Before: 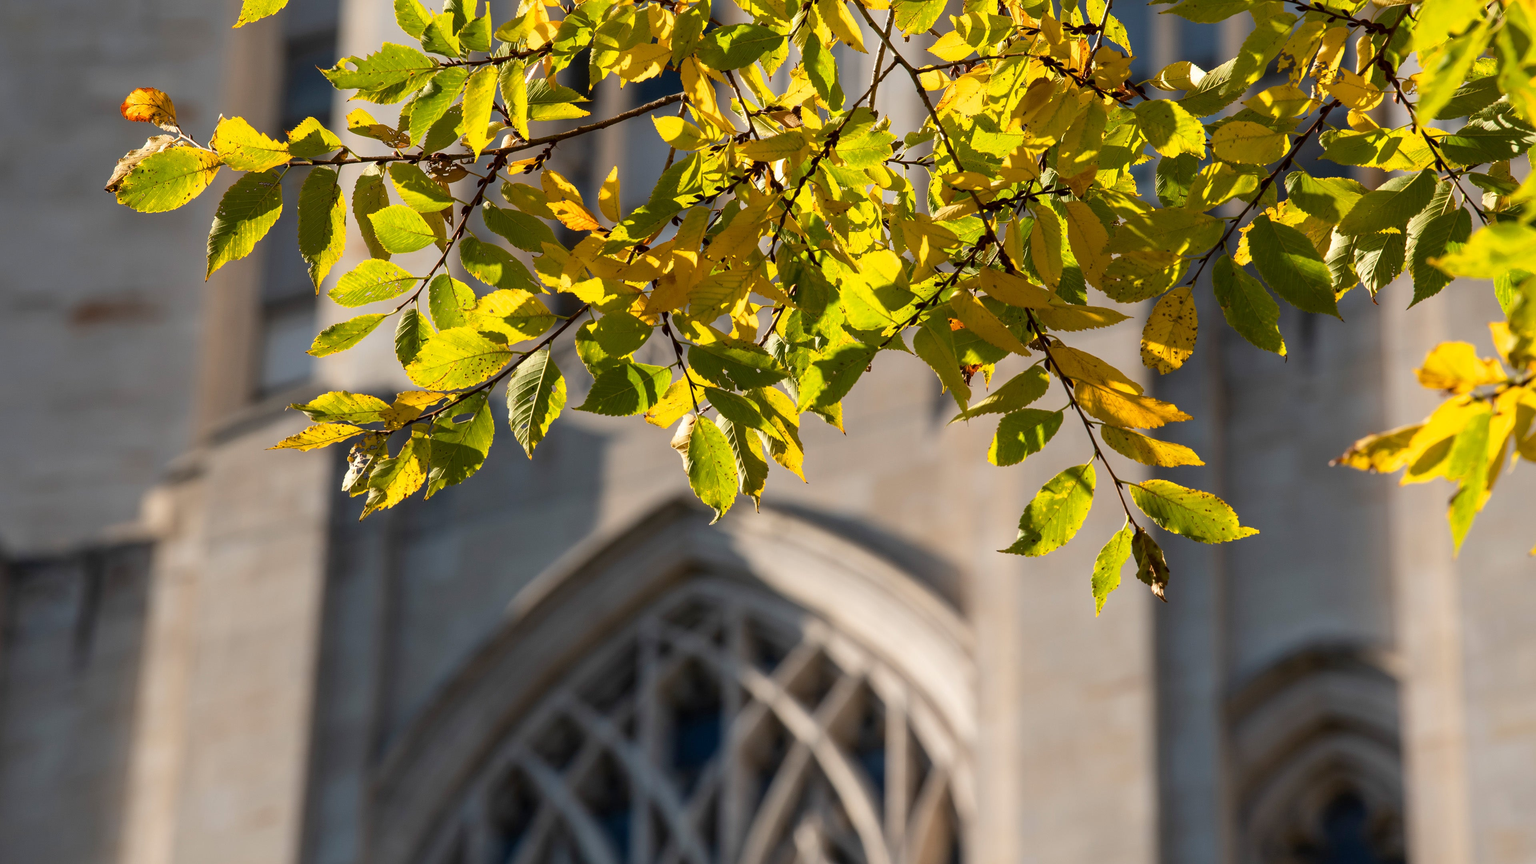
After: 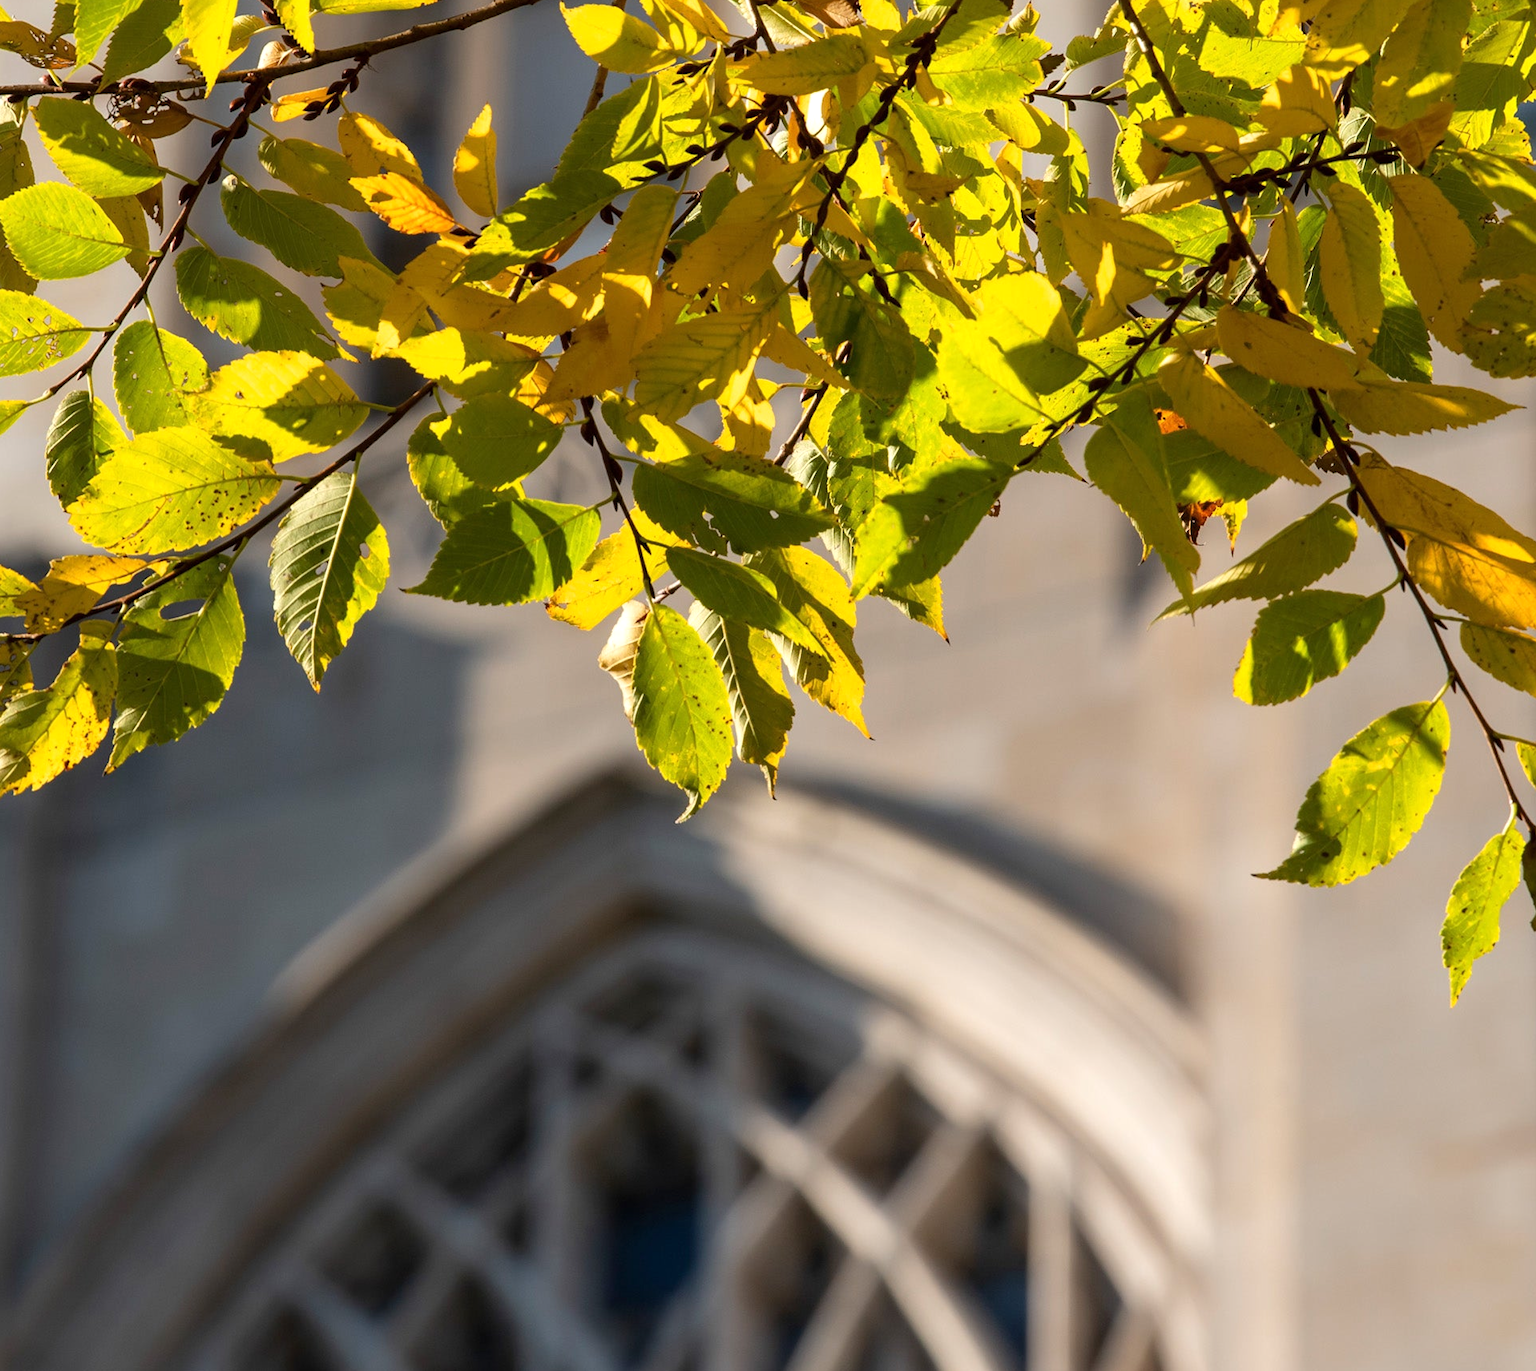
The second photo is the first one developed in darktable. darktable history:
exposure: exposure 0.135 EV, compensate exposure bias true, compensate highlight preservation false
crop and rotate: angle 0.024°, left 24.216%, top 13.177%, right 25.802%, bottom 7.487%
